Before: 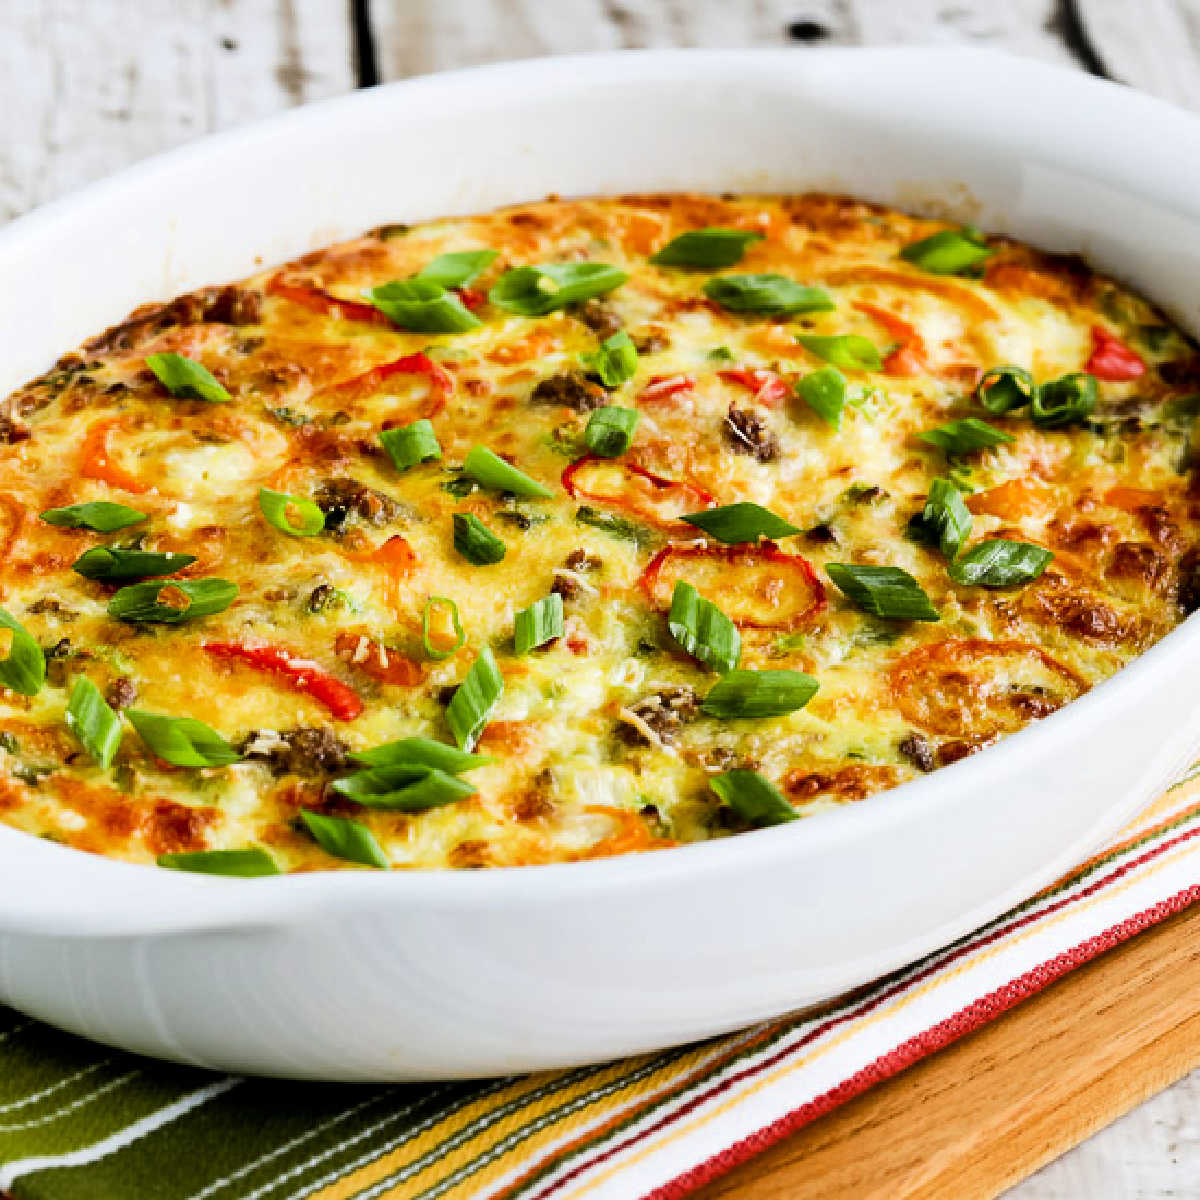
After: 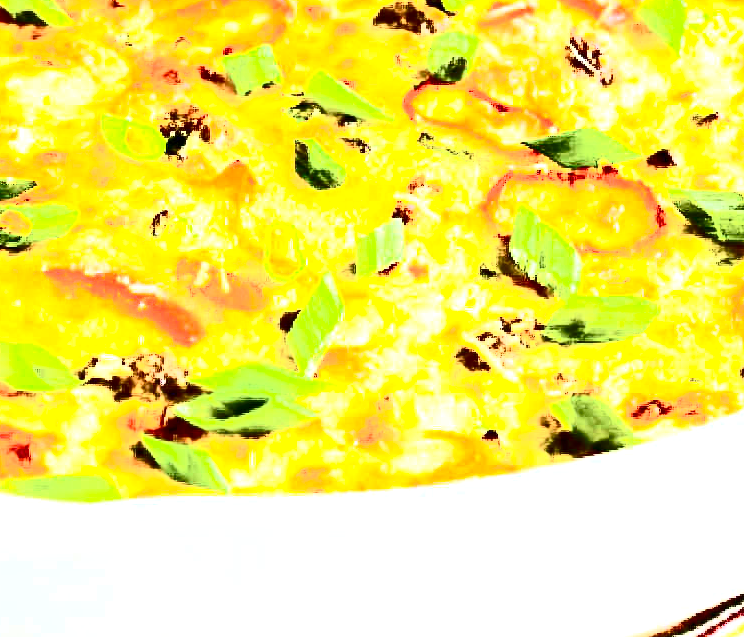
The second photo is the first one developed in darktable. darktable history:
contrast brightness saturation: contrast 0.93, brightness 0.2
exposure: black level correction 0.001, exposure 2 EV, compensate highlight preservation false
crop: left 13.312%, top 31.28%, right 24.627%, bottom 15.582%
